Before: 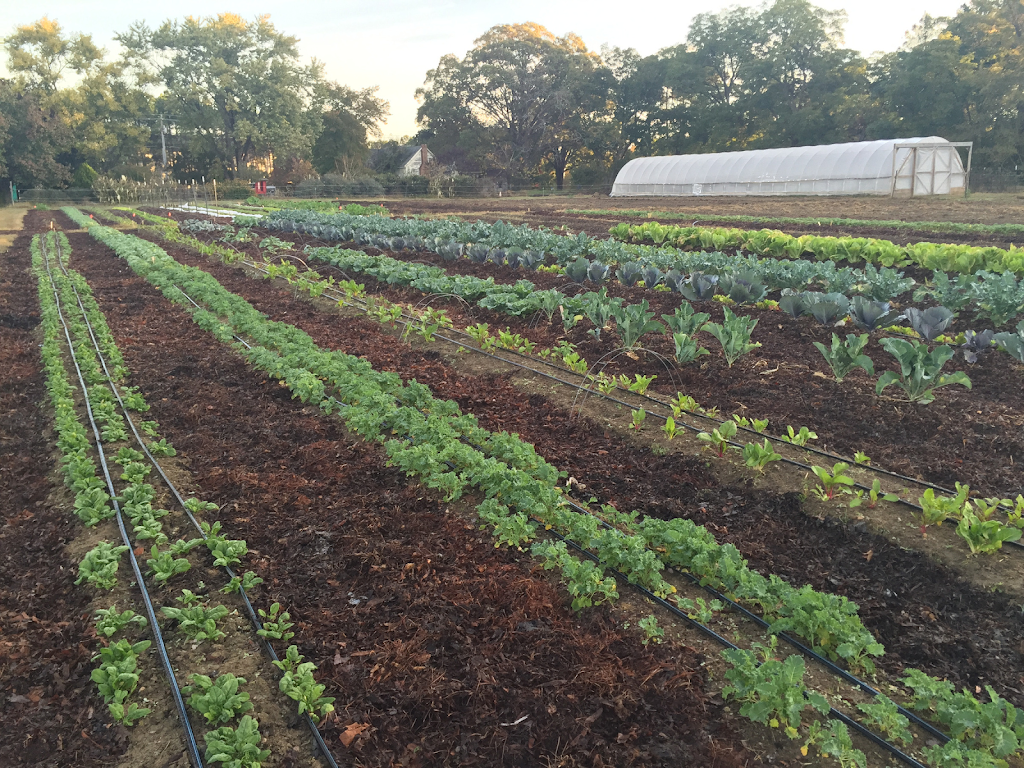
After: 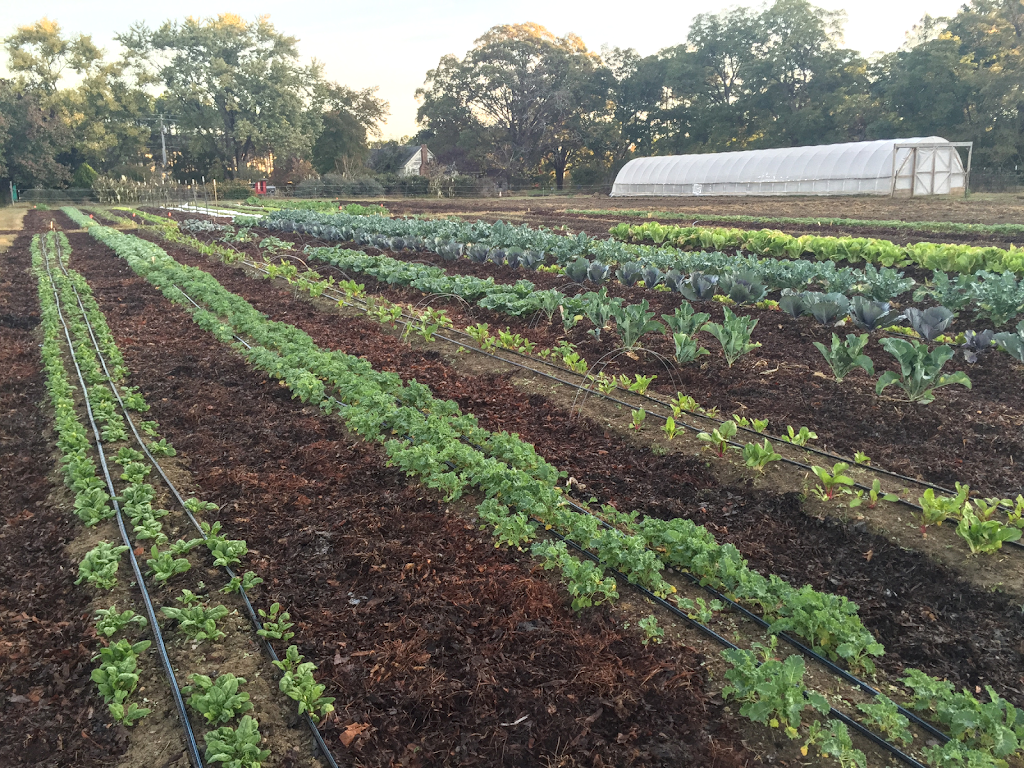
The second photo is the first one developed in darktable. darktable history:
local contrast: on, module defaults
shadows and highlights: shadows -1.81, highlights 41.53
